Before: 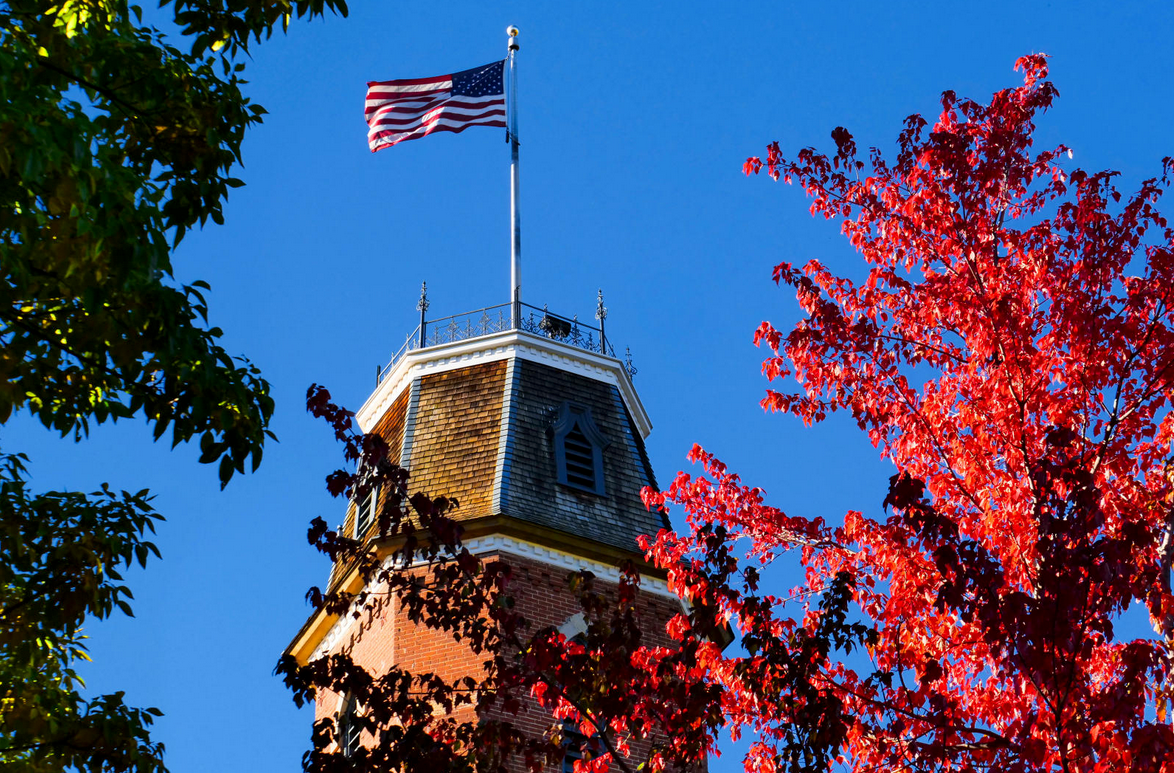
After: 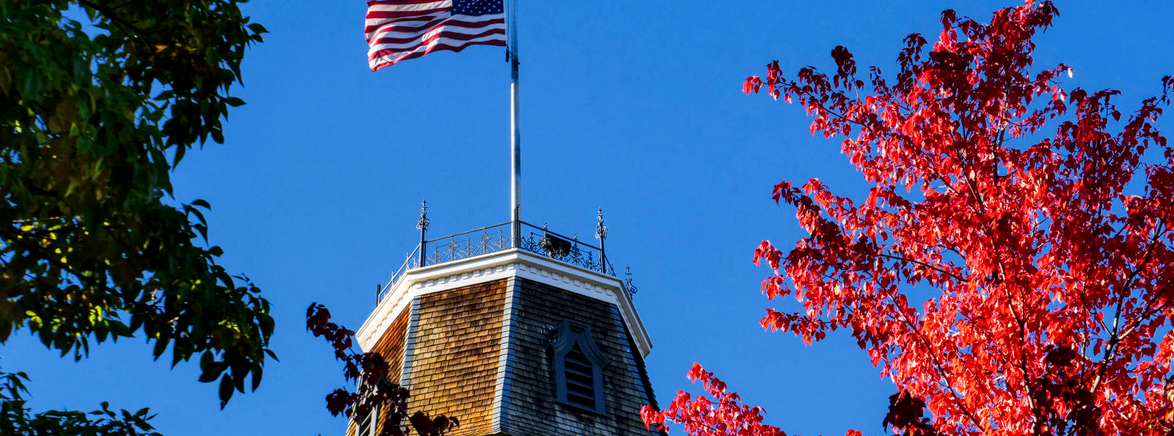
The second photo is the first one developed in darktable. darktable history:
crop and rotate: top 10.524%, bottom 33.051%
local contrast: on, module defaults
